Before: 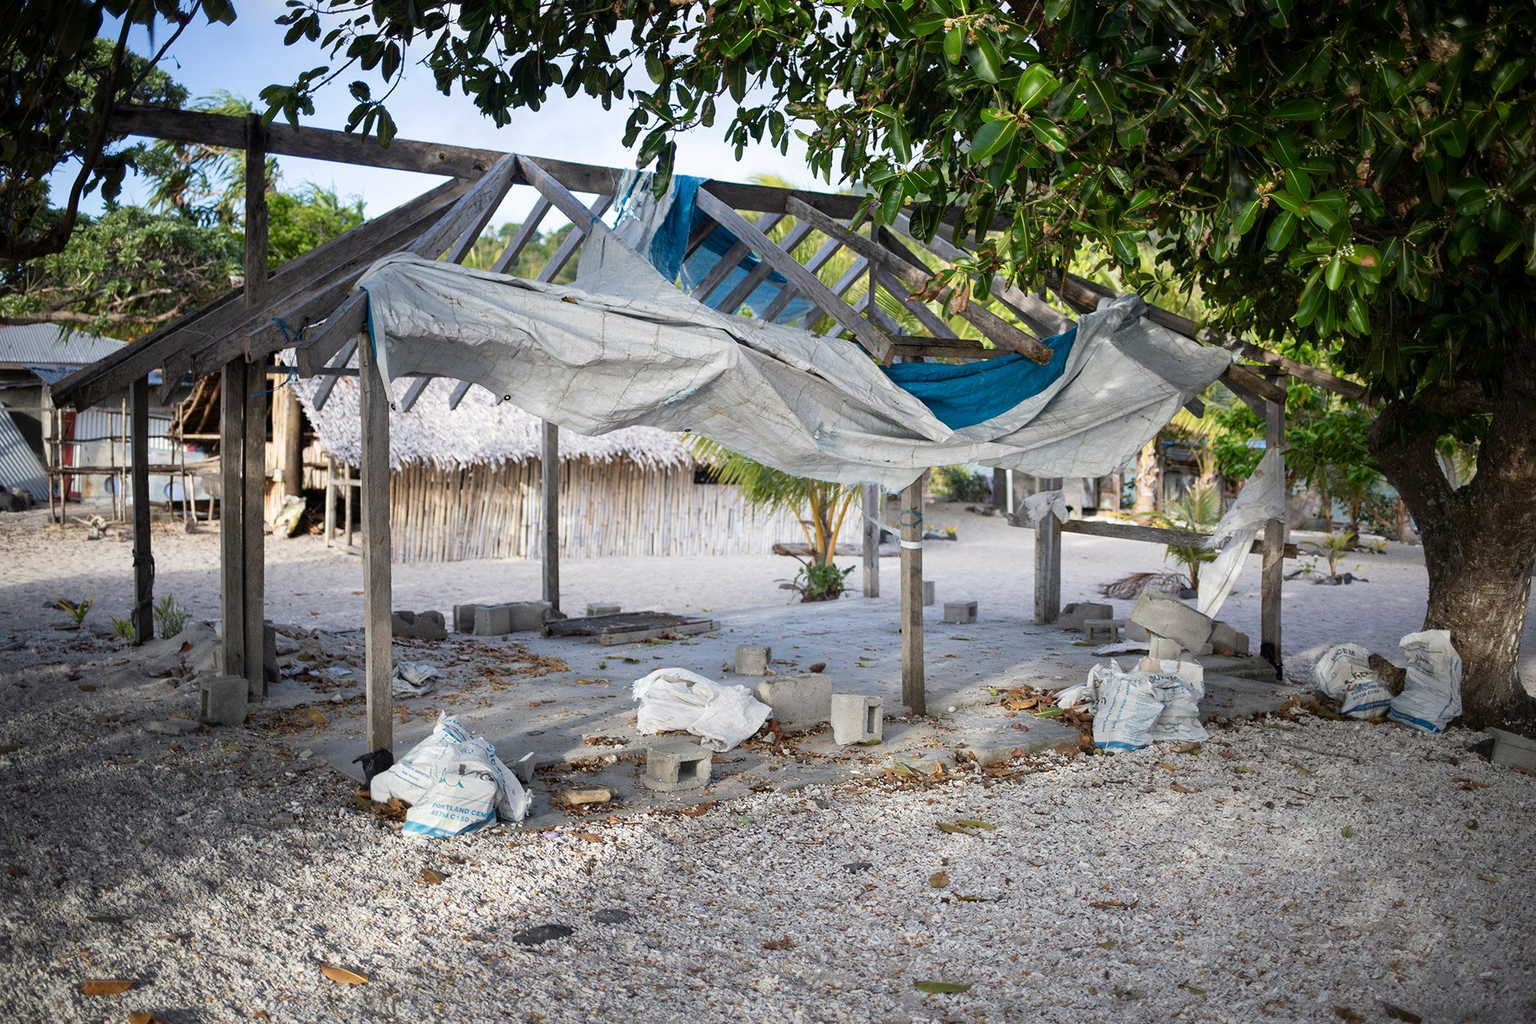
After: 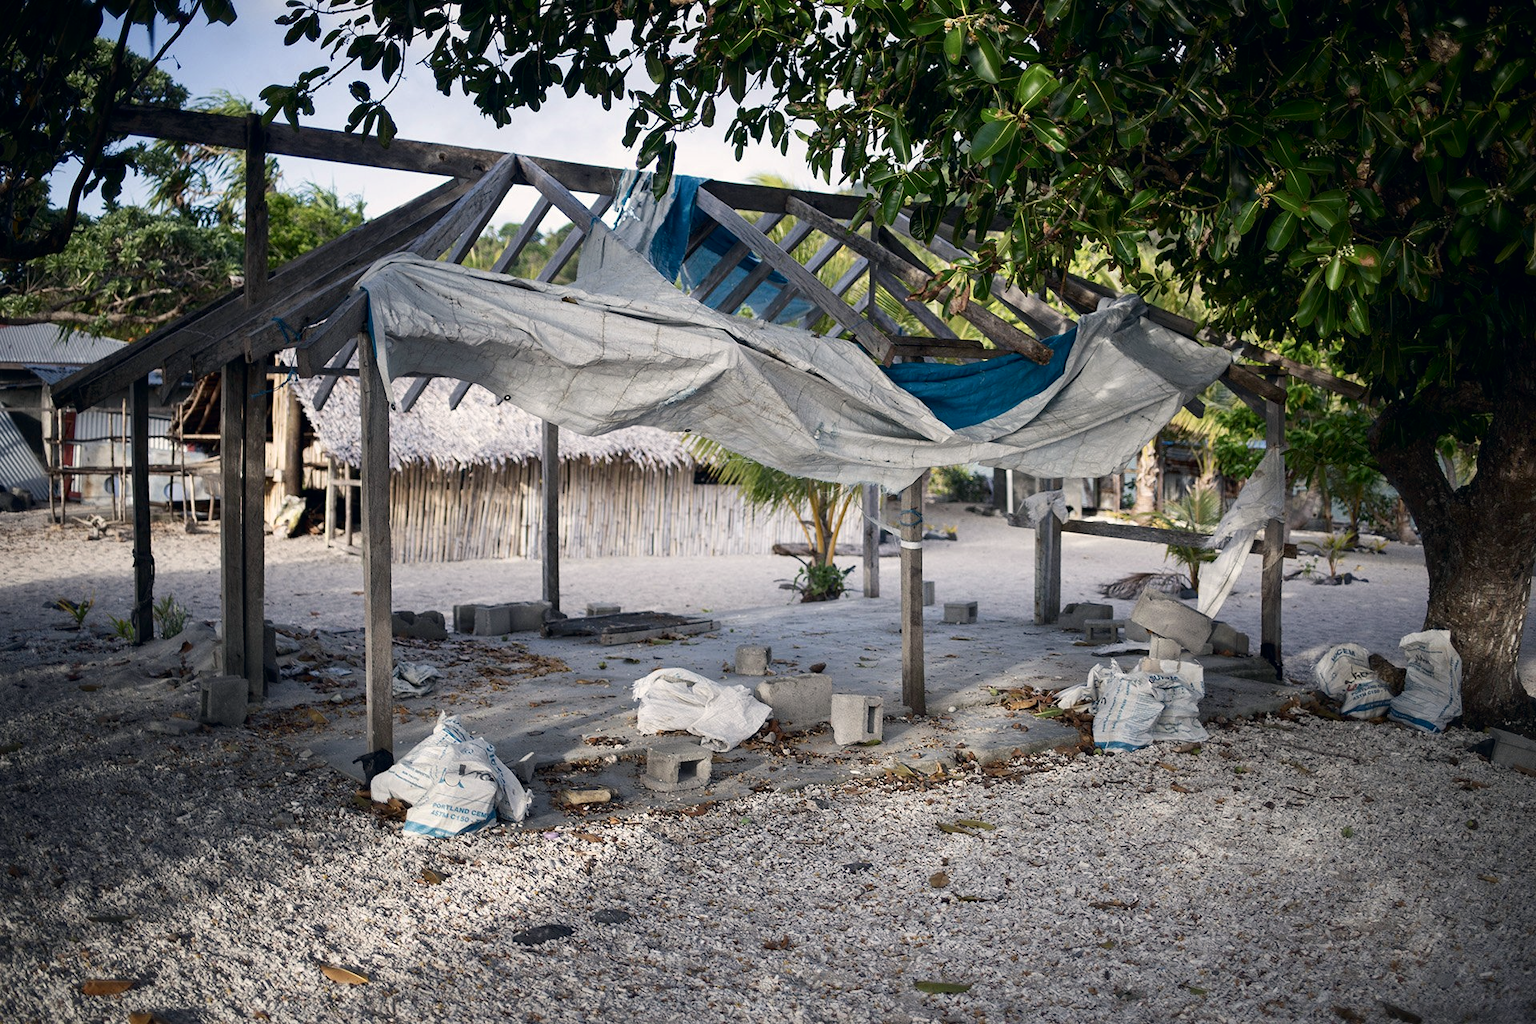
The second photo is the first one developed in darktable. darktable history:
contrast brightness saturation: contrast 0.067, brightness -0.13, saturation 0.047
color correction: highlights a* 2.87, highlights b* 5, shadows a* -1.54, shadows b* -4.92, saturation 0.767
